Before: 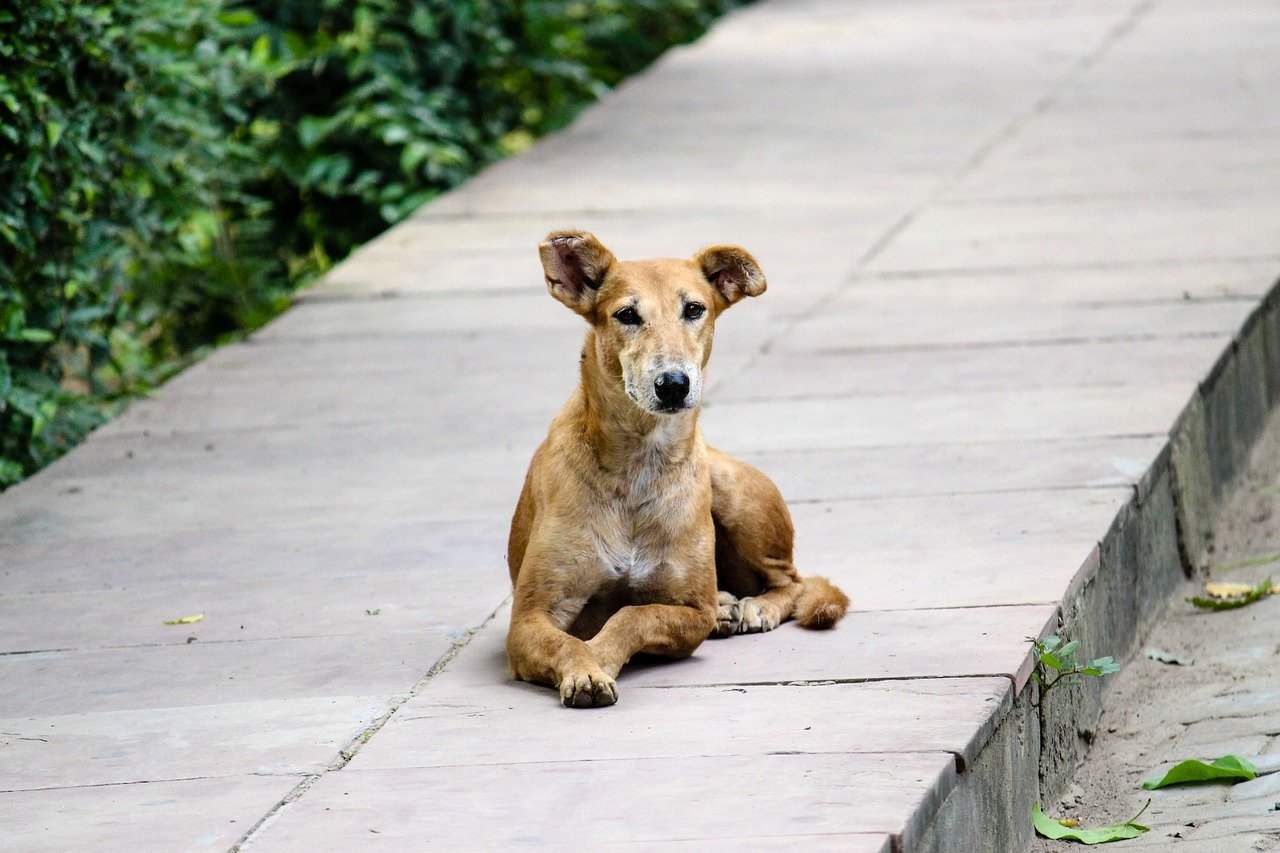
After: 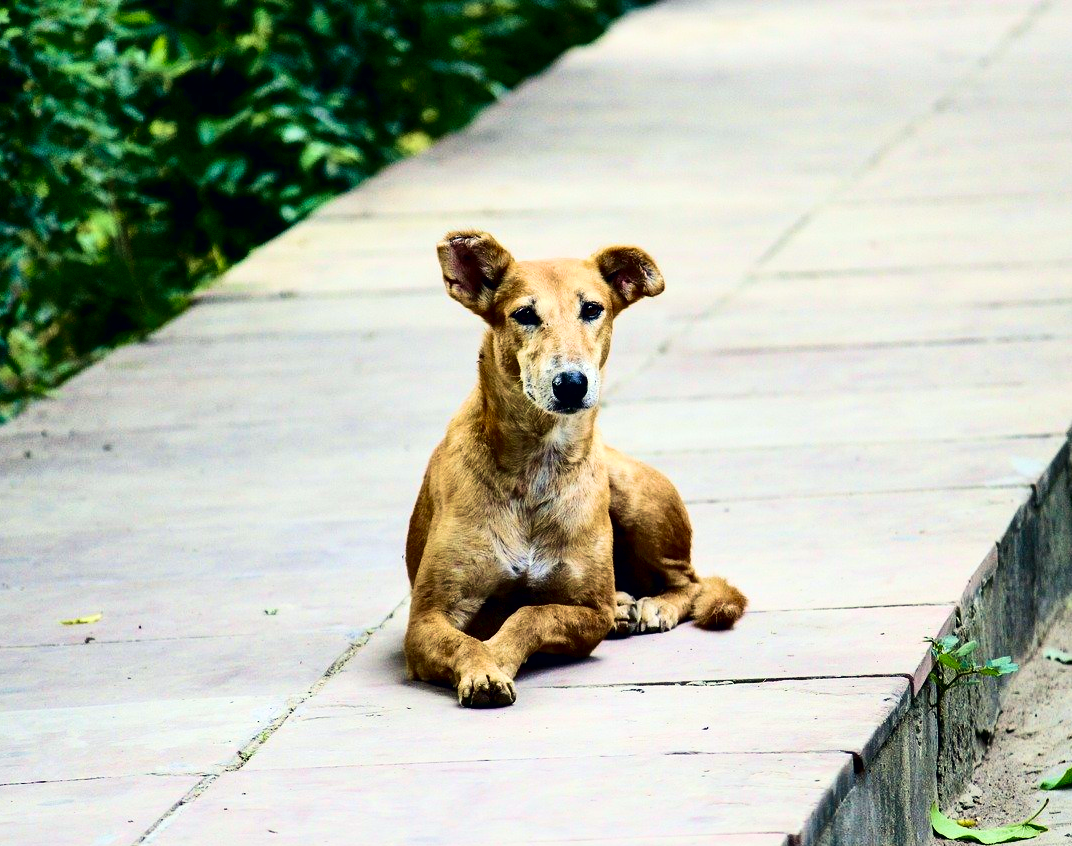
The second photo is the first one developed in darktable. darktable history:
crop: left 8.026%, right 7.374%
white balance: red 0.978, blue 0.999
local contrast: mode bilateral grid, contrast 20, coarseness 50, detail 120%, midtone range 0.2
velvia: strength 50%
color correction: highlights a* 0.207, highlights b* 2.7, shadows a* -0.874, shadows b* -4.78
contrast brightness saturation: contrast 0.32, brightness -0.08, saturation 0.17
